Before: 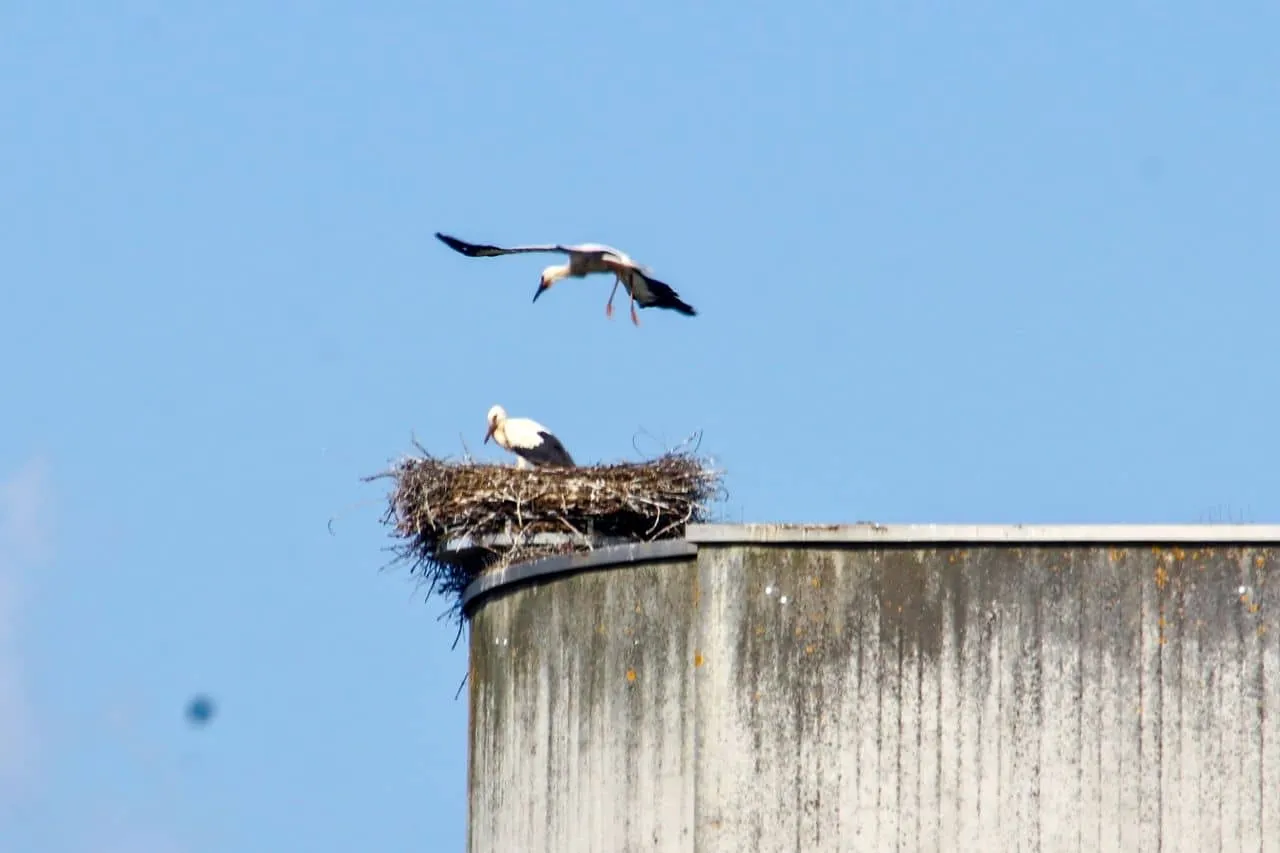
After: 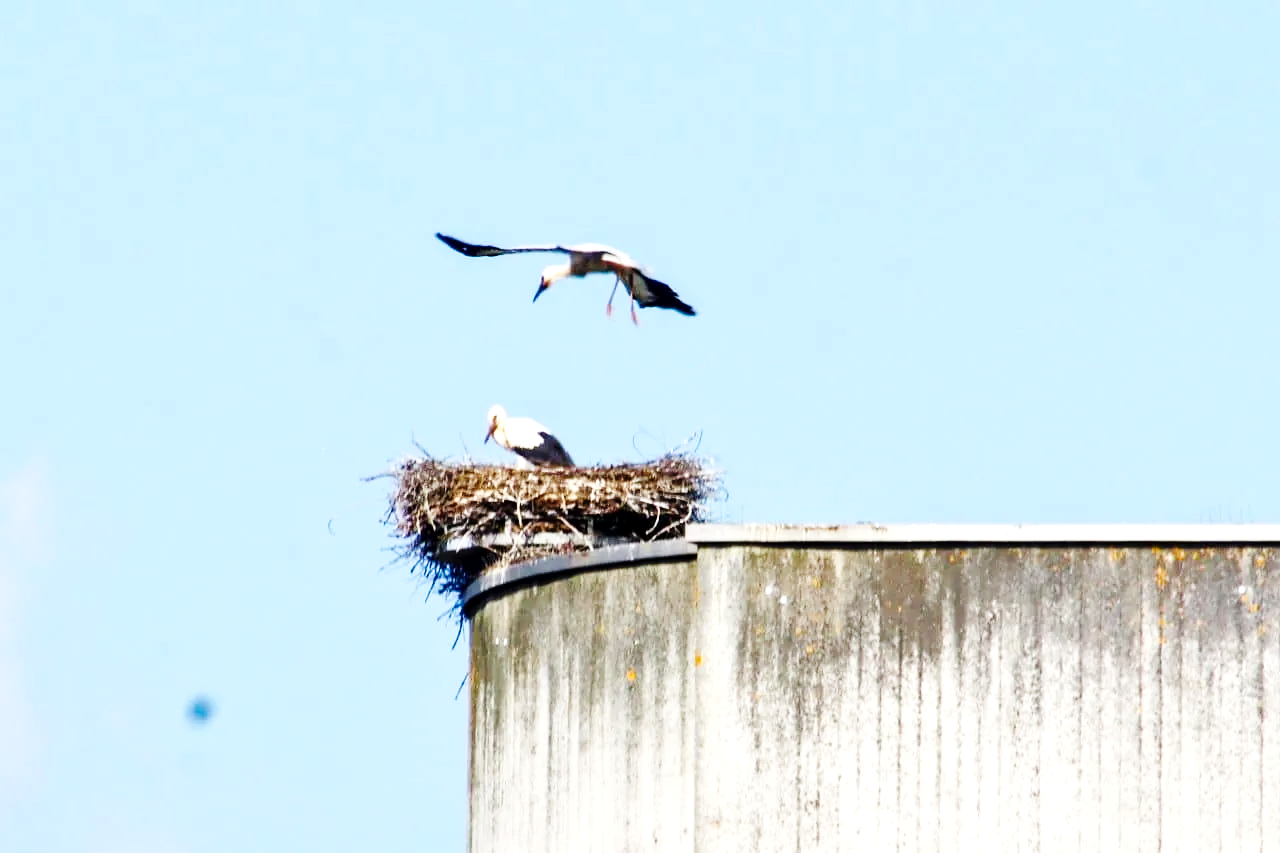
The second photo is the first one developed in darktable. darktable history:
exposure: black level correction 0.001, exposure 0.5 EV, compensate exposure bias true, compensate highlight preservation false
base curve: curves: ch0 [(0, 0) (0.036, 0.025) (0.121, 0.166) (0.206, 0.329) (0.605, 0.79) (1, 1)], preserve colors none
